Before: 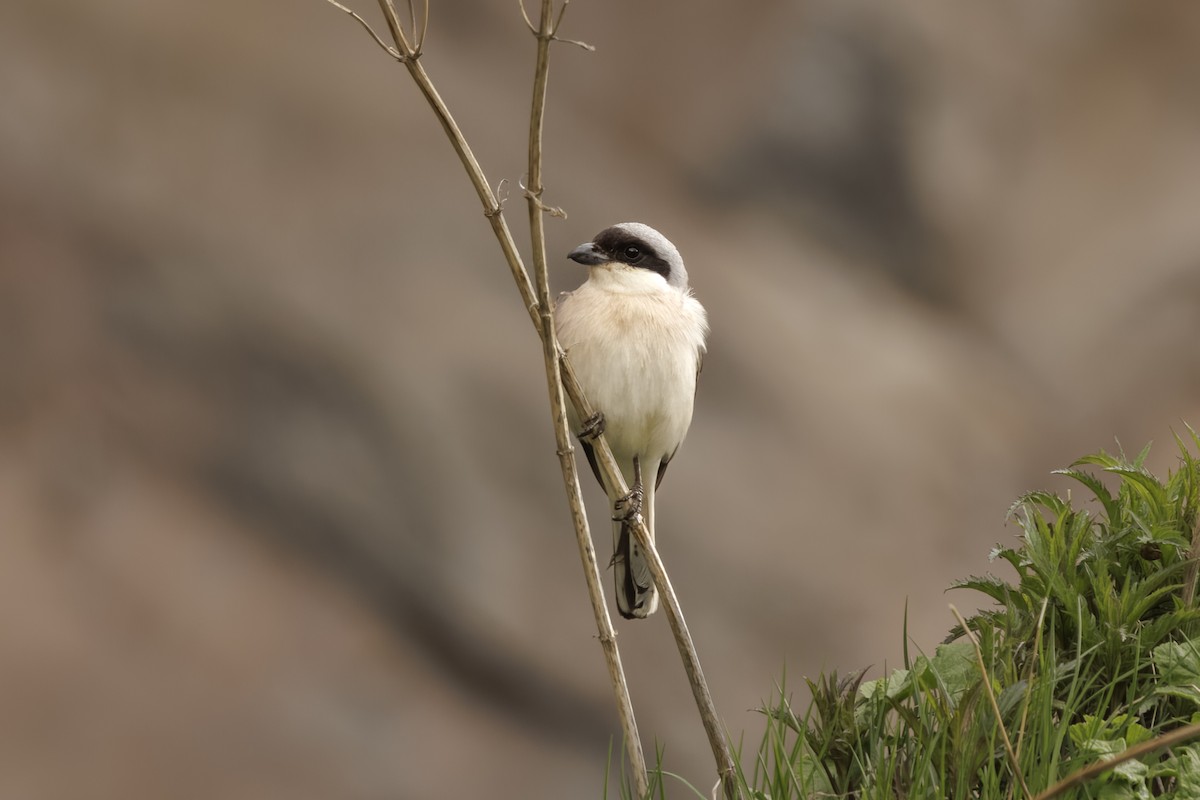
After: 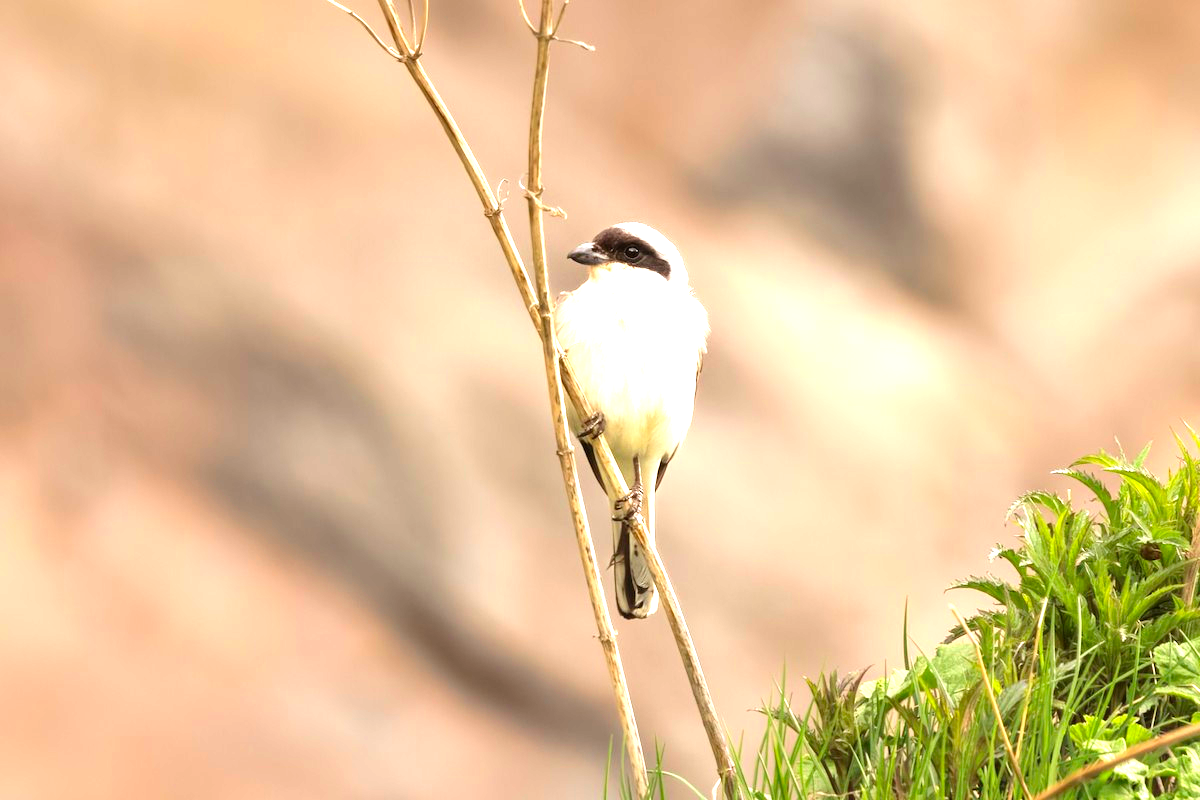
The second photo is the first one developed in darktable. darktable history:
exposure: black level correction 0, exposure 1.9 EV, compensate highlight preservation false
color zones: curves: ch0 [(0, 0.613) (0.01, 0.613) (0.245, 0.448) (0.498, 0.529) (0.642, 0.665) (0.879, 0.777) (0.99, 0.613)]; ch1 [(0, 0) (0.143, 0) (0.286, 0) (0.429, 0) (0.571, 0) (0.714, 0) (0.857, 0)], mix -121.96%
